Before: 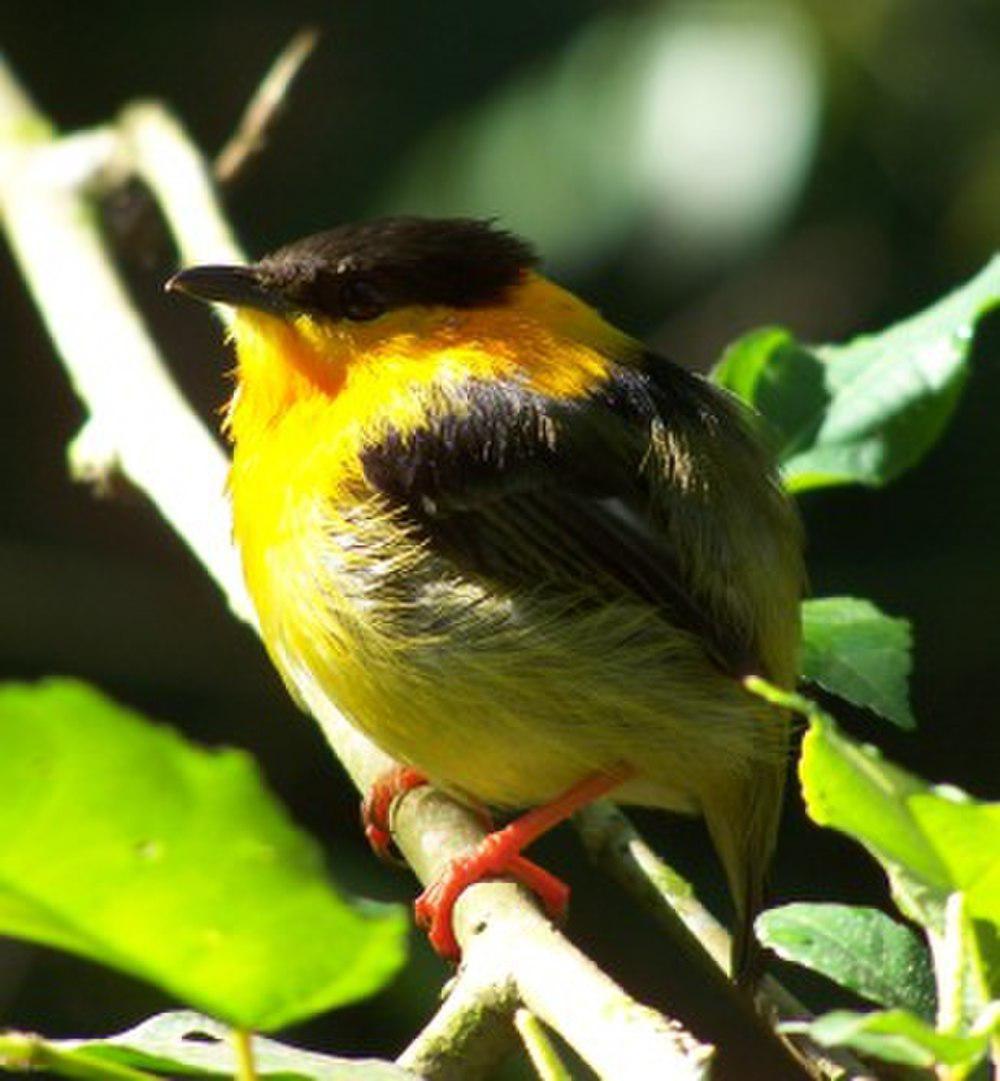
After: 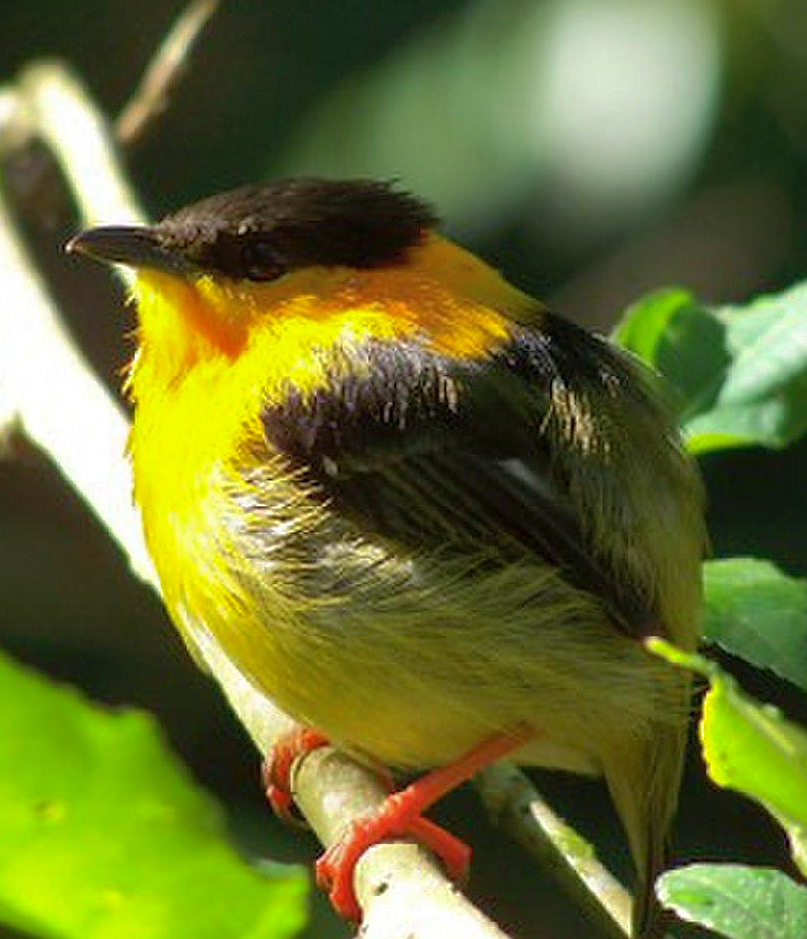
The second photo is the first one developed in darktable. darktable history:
shadows and highlights: on, module defaults
sharpen: on, module defaults
crop: left 9.96%, top 3.623%, right 9.243%, bottom 9.428%
